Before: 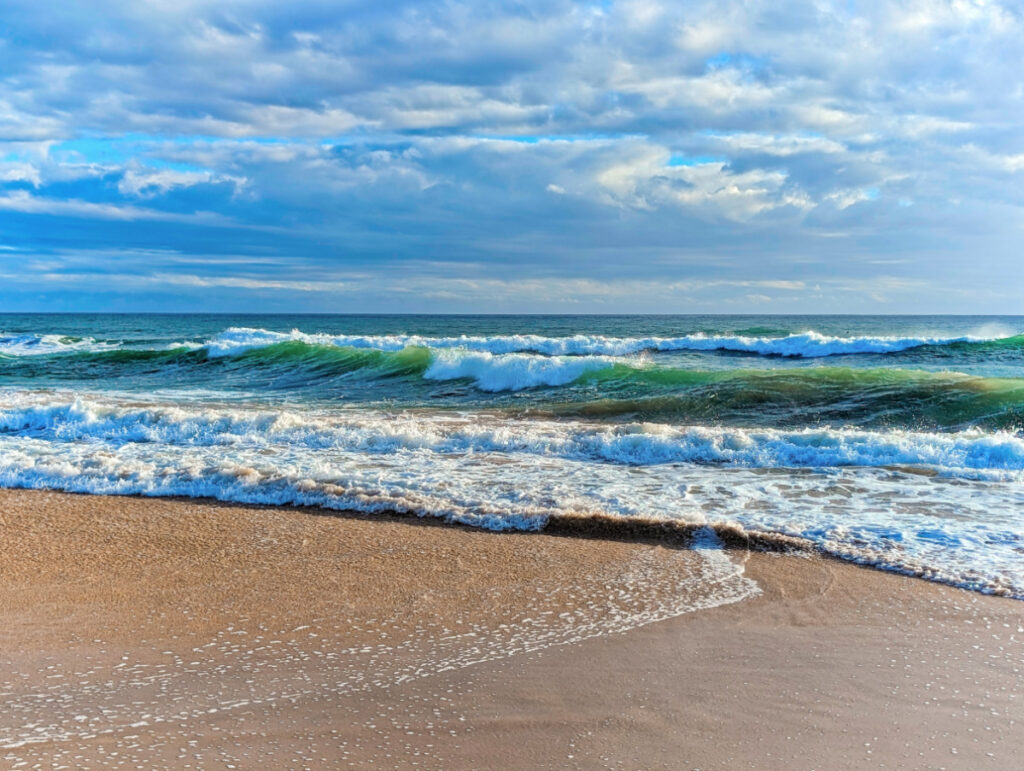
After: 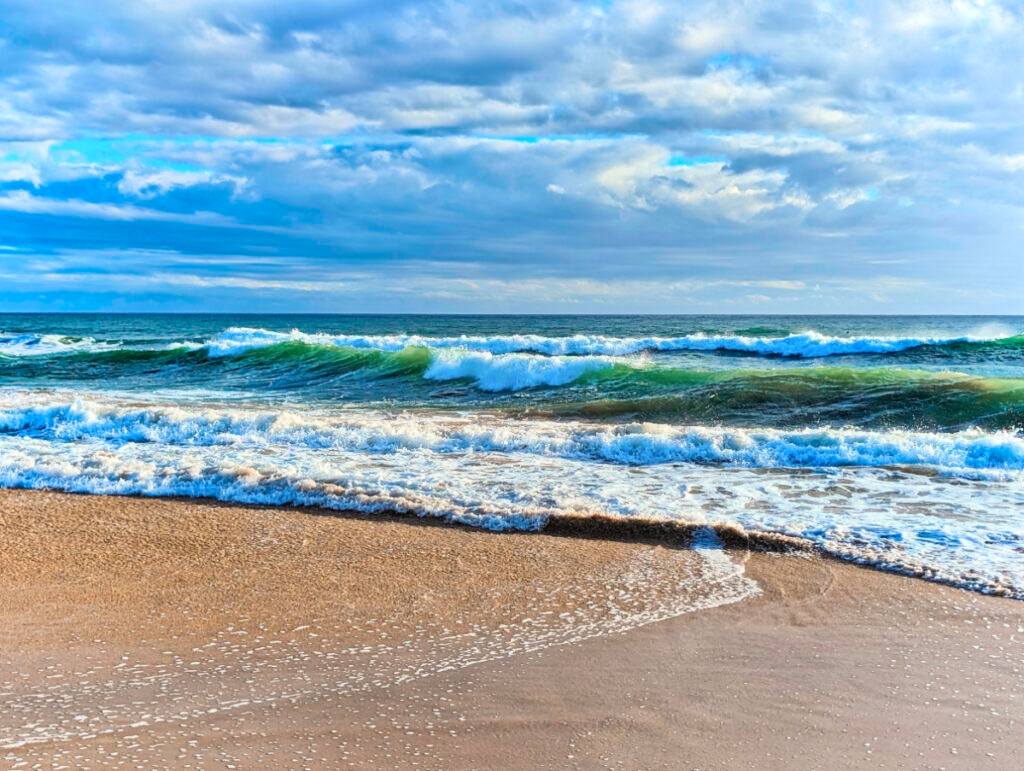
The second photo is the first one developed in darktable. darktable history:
contrast brightness saturation: contrast 0.2, brightness 0.16, saturation 0.22
shadows and highlights: highlights color adjustment 0%, low approximation 0.01, soften with gaussian
